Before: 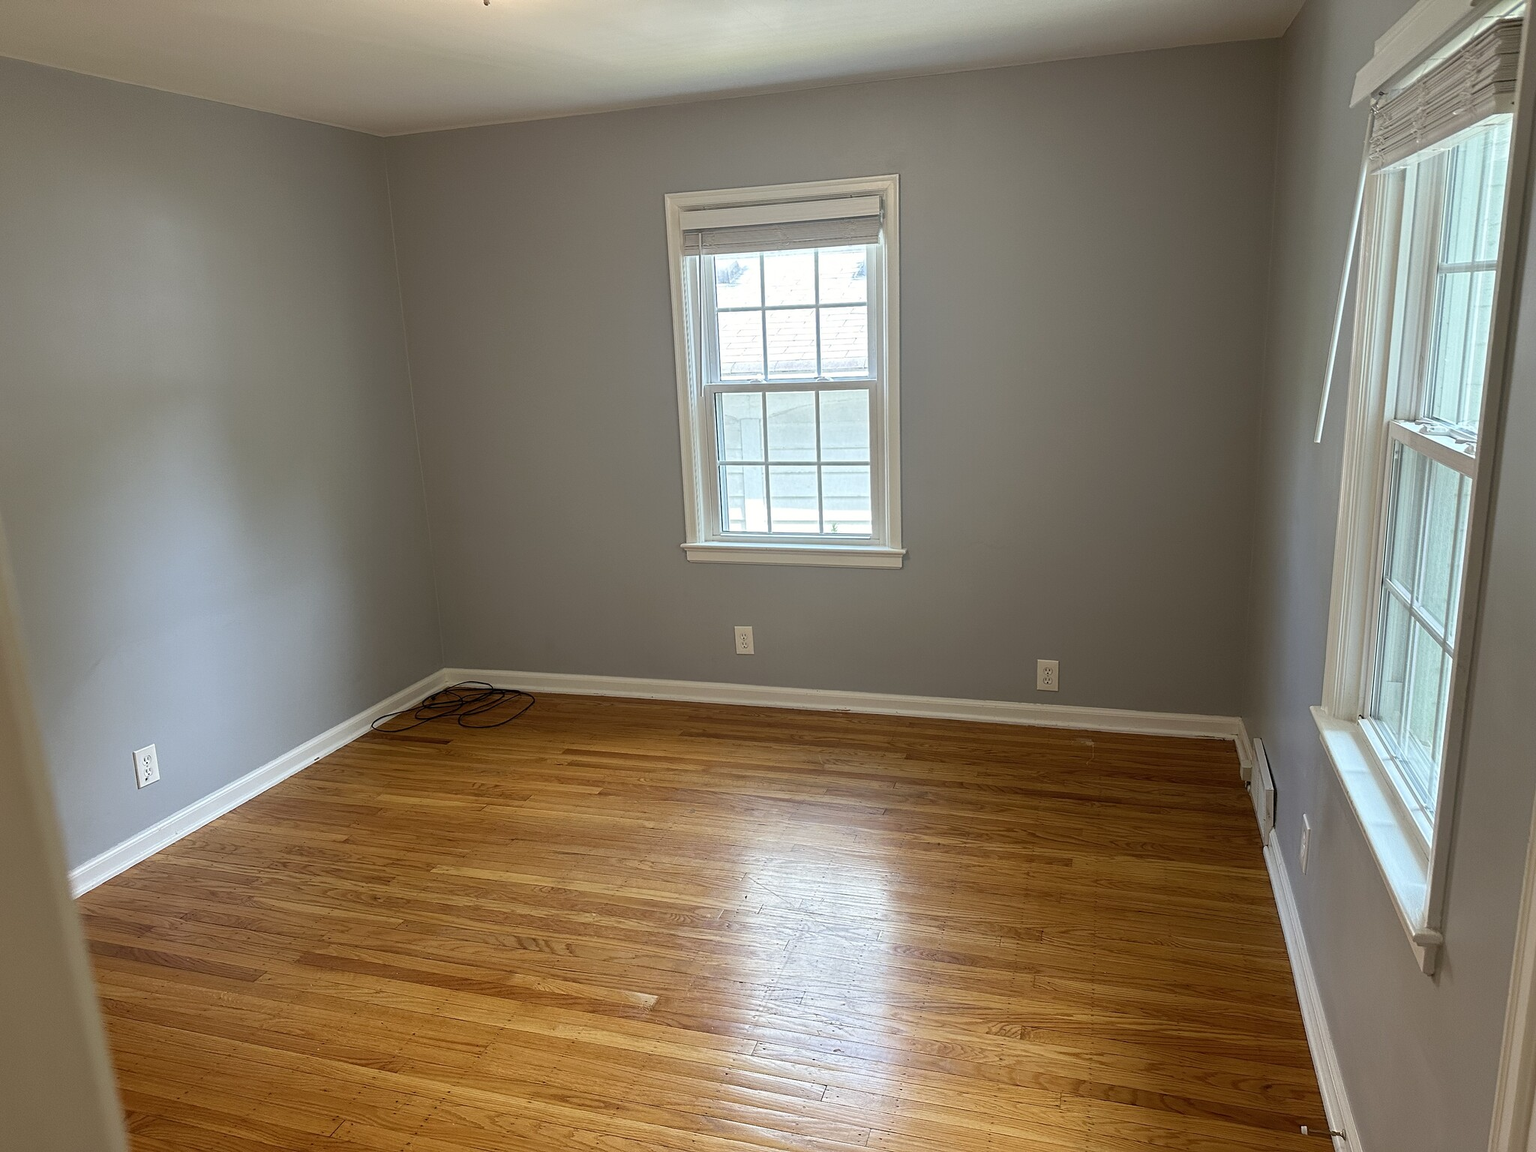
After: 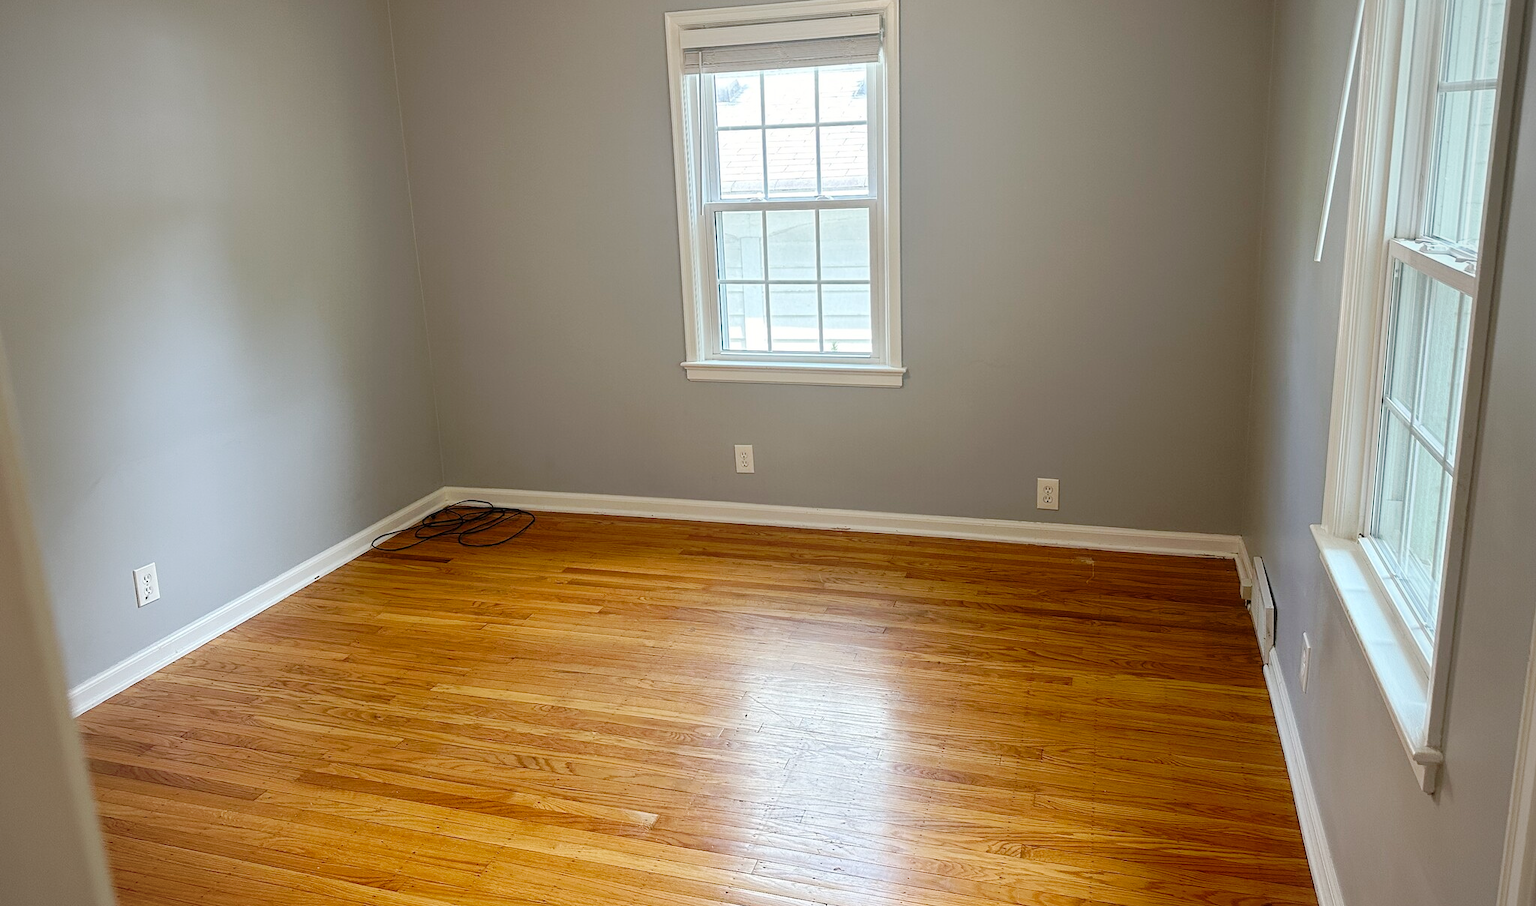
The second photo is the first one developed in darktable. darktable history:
vignetting: fall-off radius 60.92%
tone curve: curves: ch0 [(0, 0) (0.003, 0.005) (0.011, 0.011) (0.025, 0.022) (0.044, 0.038) (0.069, 0.062) (0.1, 0.091) (0.136, 0.128) (0.177, 0.183) (0.224, 0.246) (0.277, 0.325) (0.335, 0.403) (0.399, 0.473) (0.468, 0.557) (0.543, 0.638) (0.623, 0.709) (0.709, 0.782) (0.801, 0.847) (0.898, 0.923) (1, 1)], preserve colors none
crop and rotate: top 15.774%, bottom 5.506%
tone equalizer: on, module defaults
